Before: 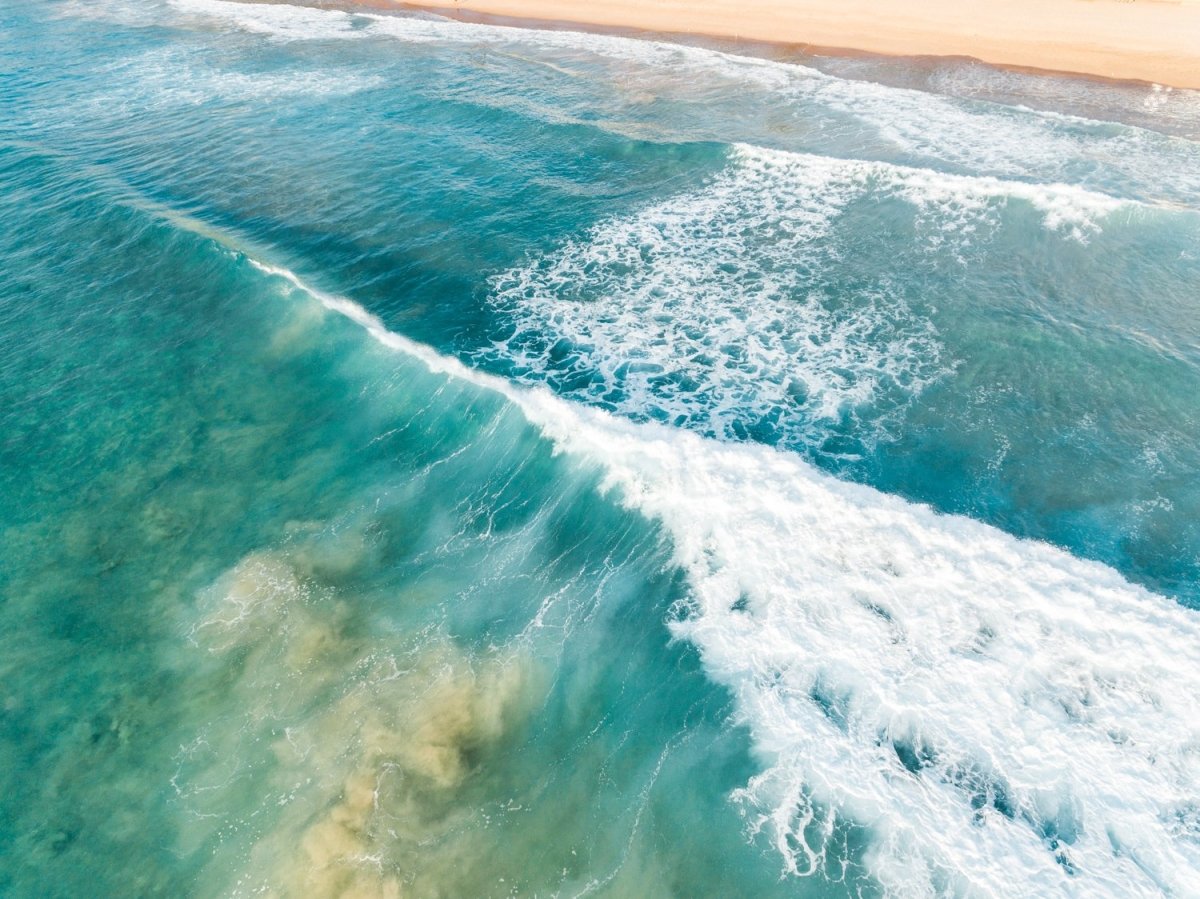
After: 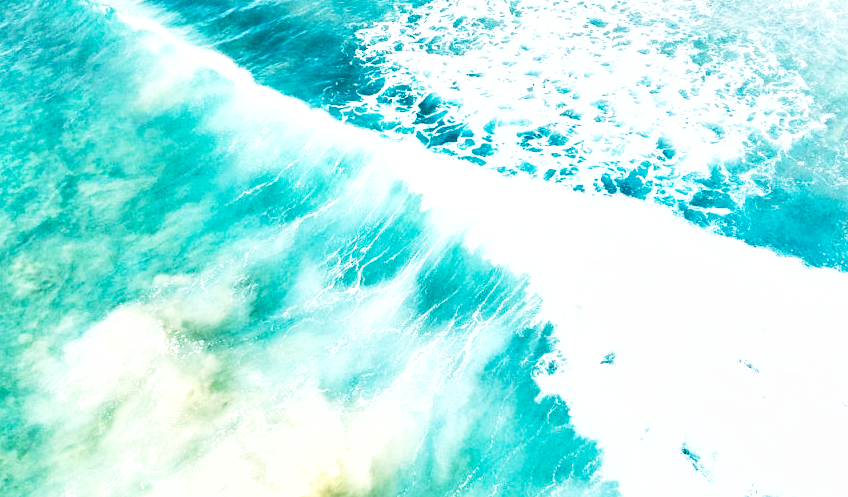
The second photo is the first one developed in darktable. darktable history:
base curve: curves: ch0 [(0, 0) (0.028, 0.03) (0.121, 0.232) (0.46, 0.748) (0.859, 0.968) (1, 1)], preserve colors none
shadows and highlights: soften with gaussian
exposure: black level correction 0, exposure 1.291 EV, compensate highlight preservation false
crop: left 10.992%, top 27.456%, right 18.299%, bottom 17.173%
